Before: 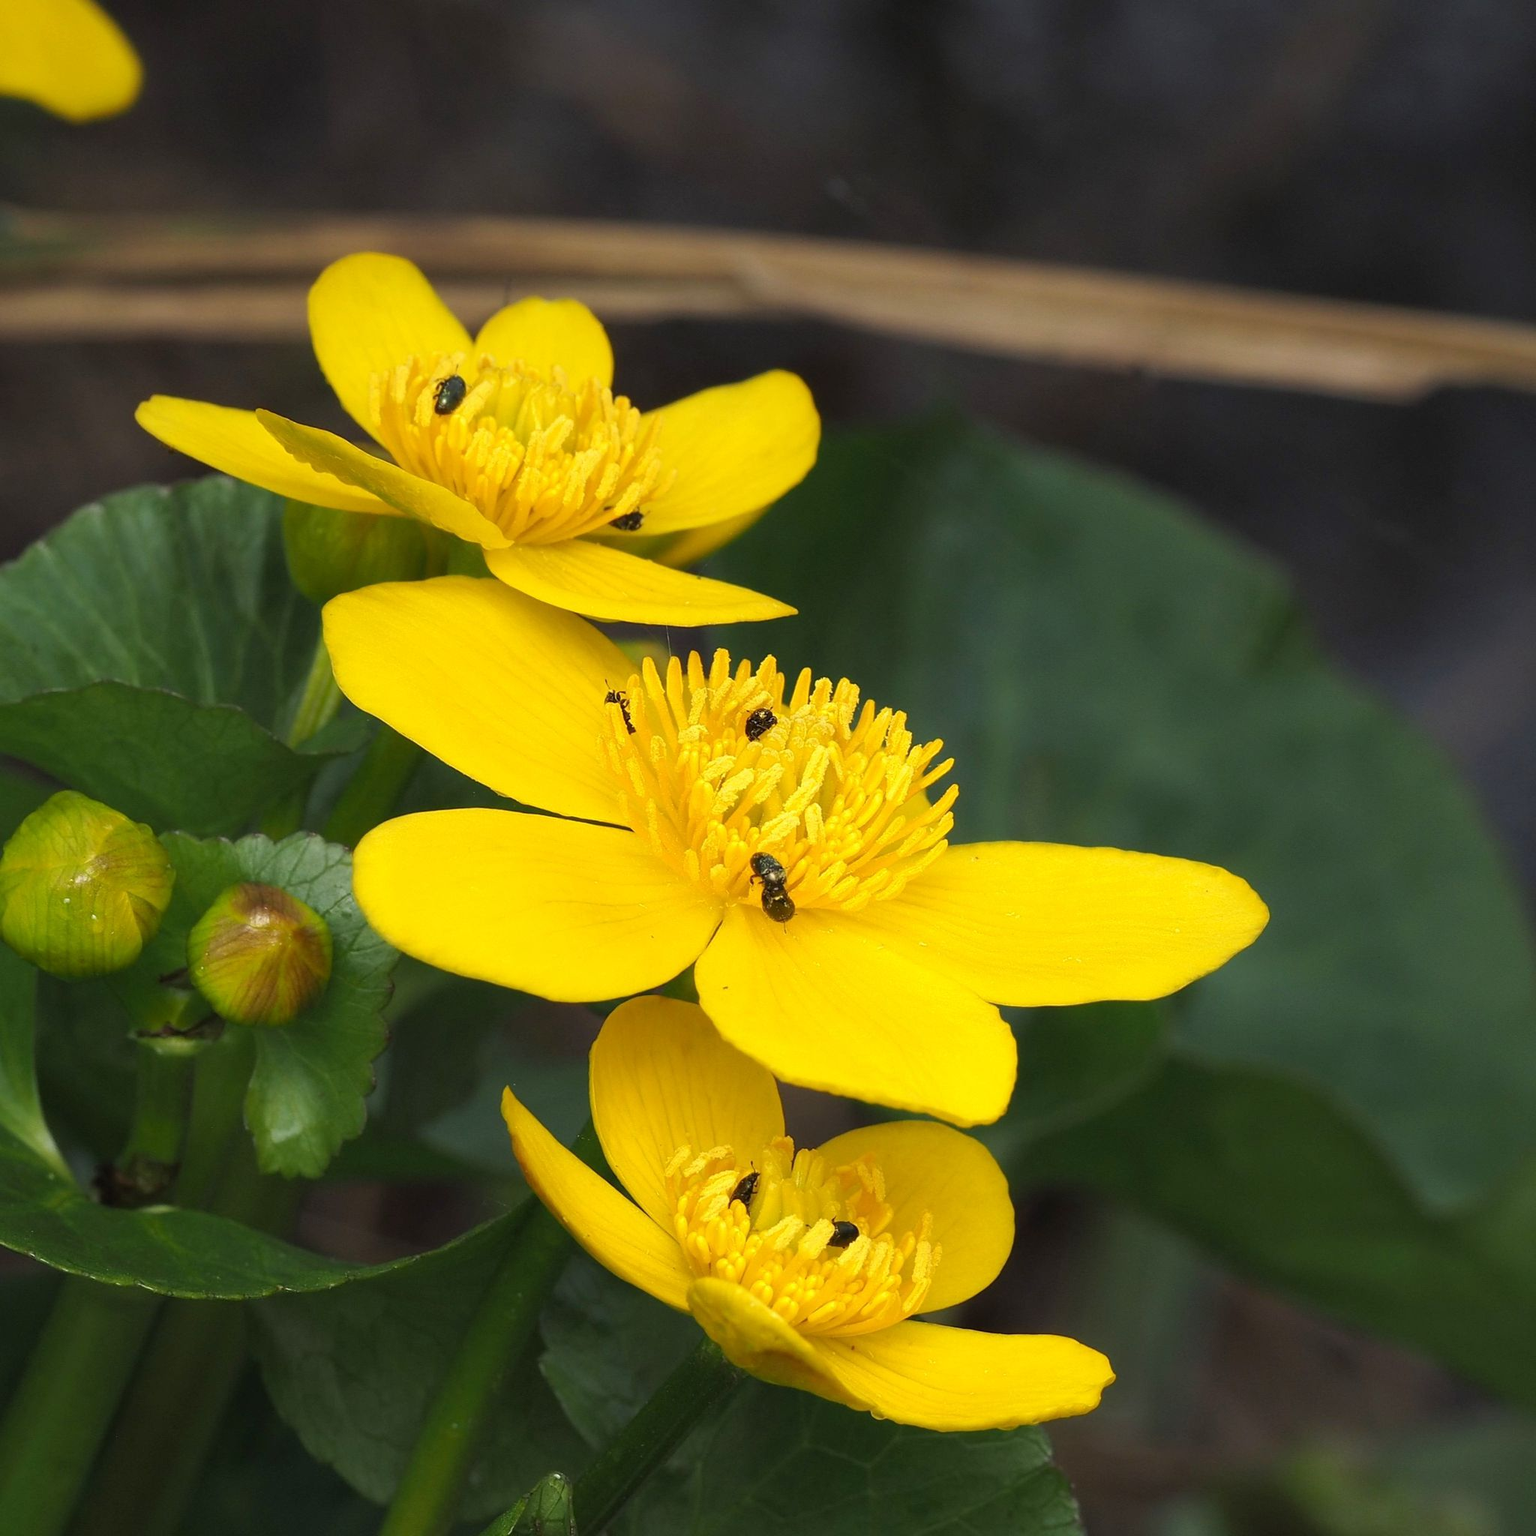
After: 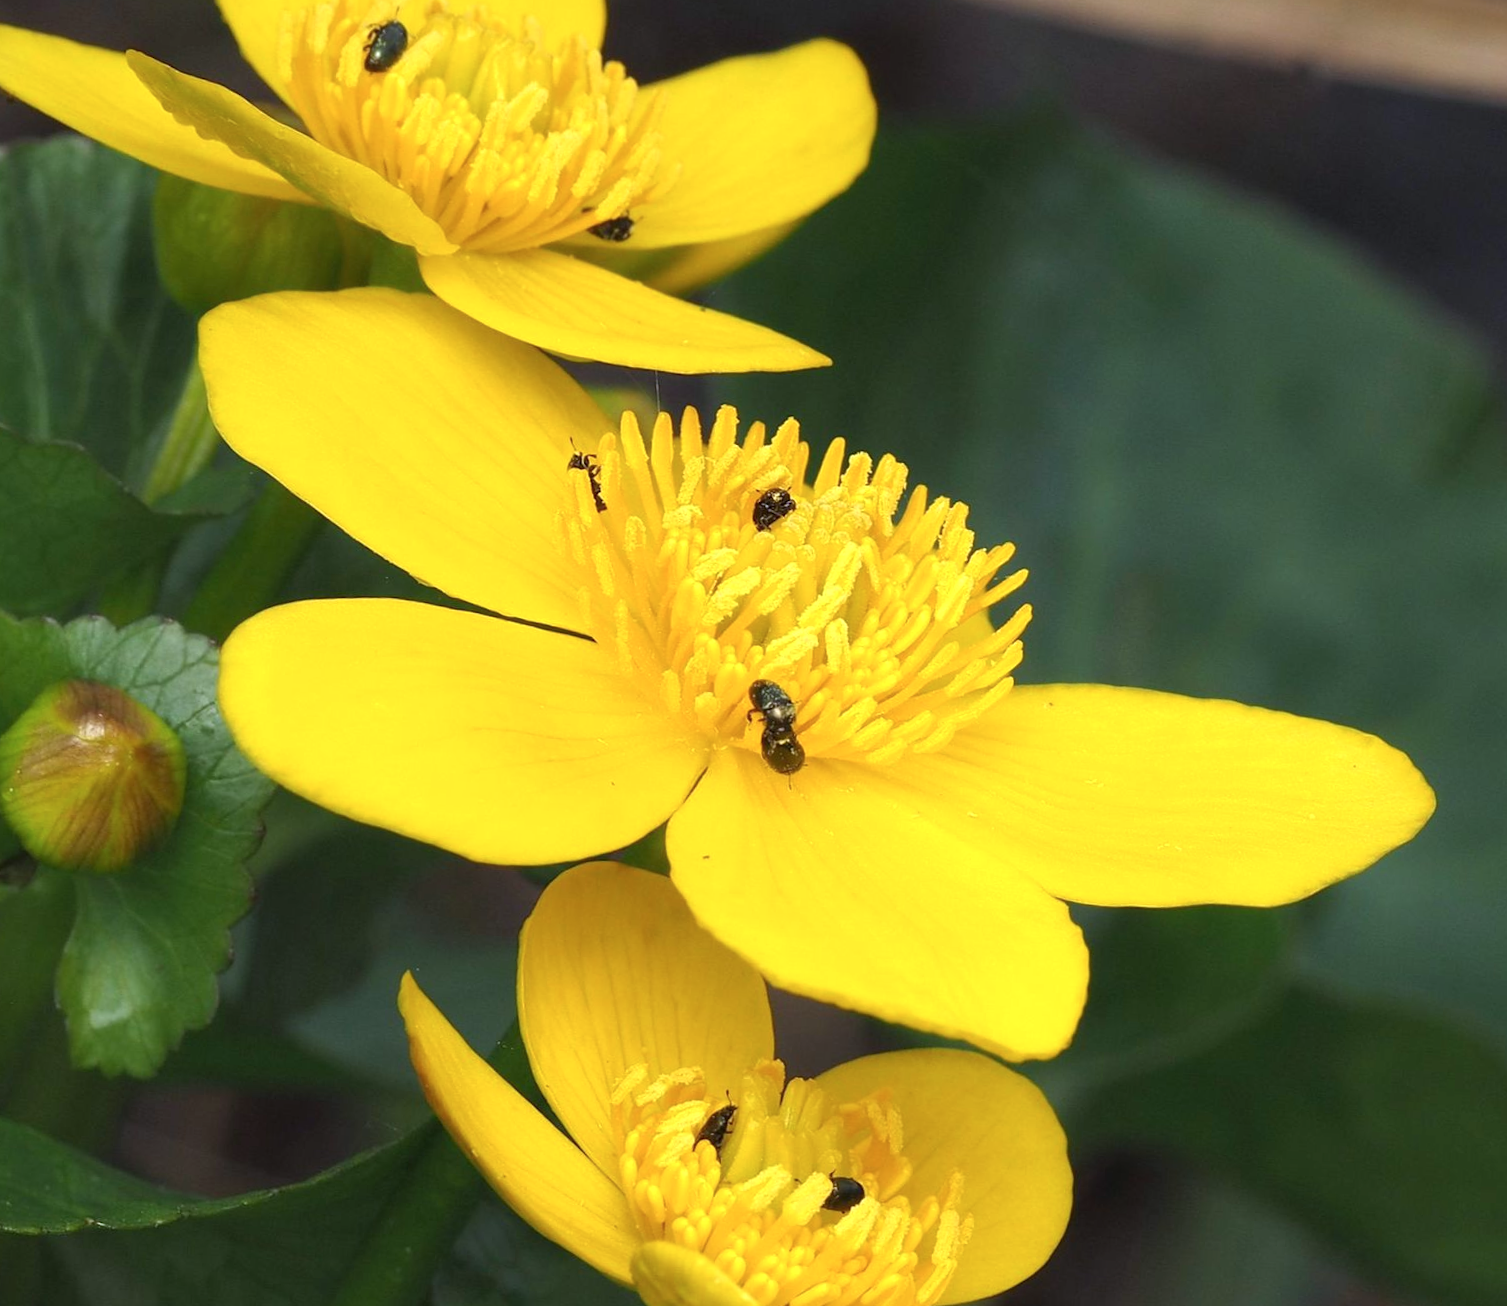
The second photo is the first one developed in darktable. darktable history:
crop and rotate: angle -3.37°, left 9.79%, top 20.73%, right 12.42%, bottom 11.82%
color calibration: illuminant as shot in camera, x 0.358, y 0.373, temperature 4628.91 K
exposure: exposure 0.2 EV, compensate highlight preservation false
